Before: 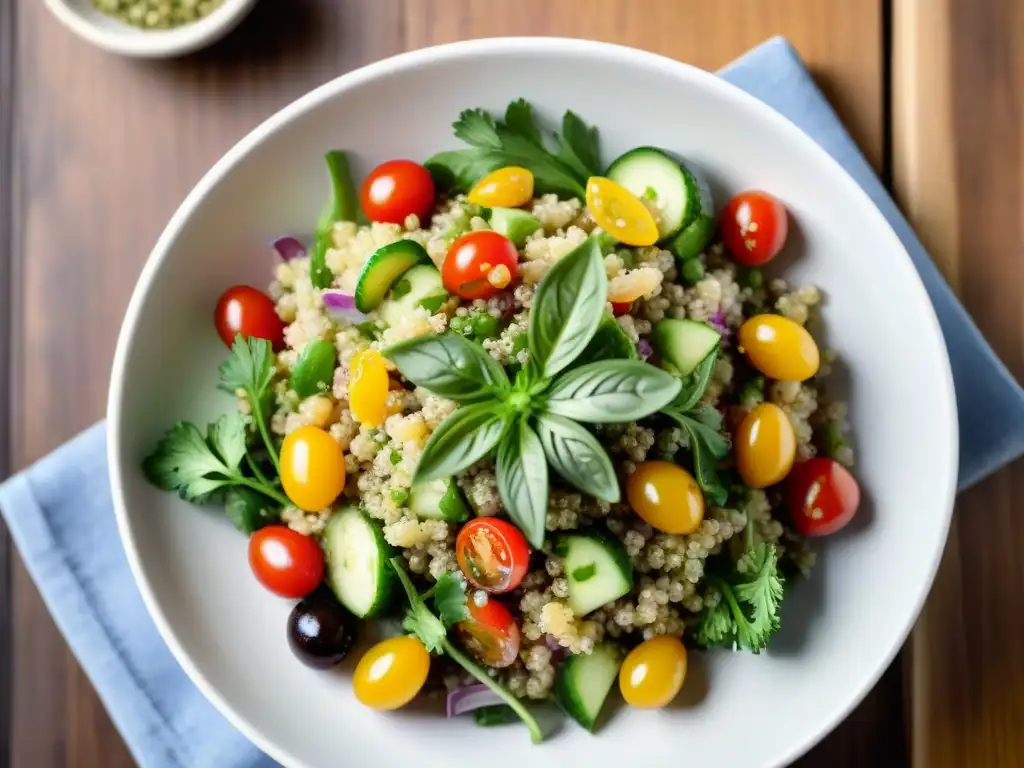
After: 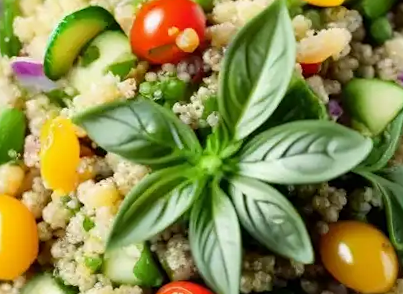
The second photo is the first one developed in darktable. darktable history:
crop: left 30%, top 30%, right 30%, bottom 30%
rotate and perspective: rotation -1.42°, crop left 0.016, crop right 0.984, crop top 0.035, crop bottom 0.965
sharpen: amount 0.2
